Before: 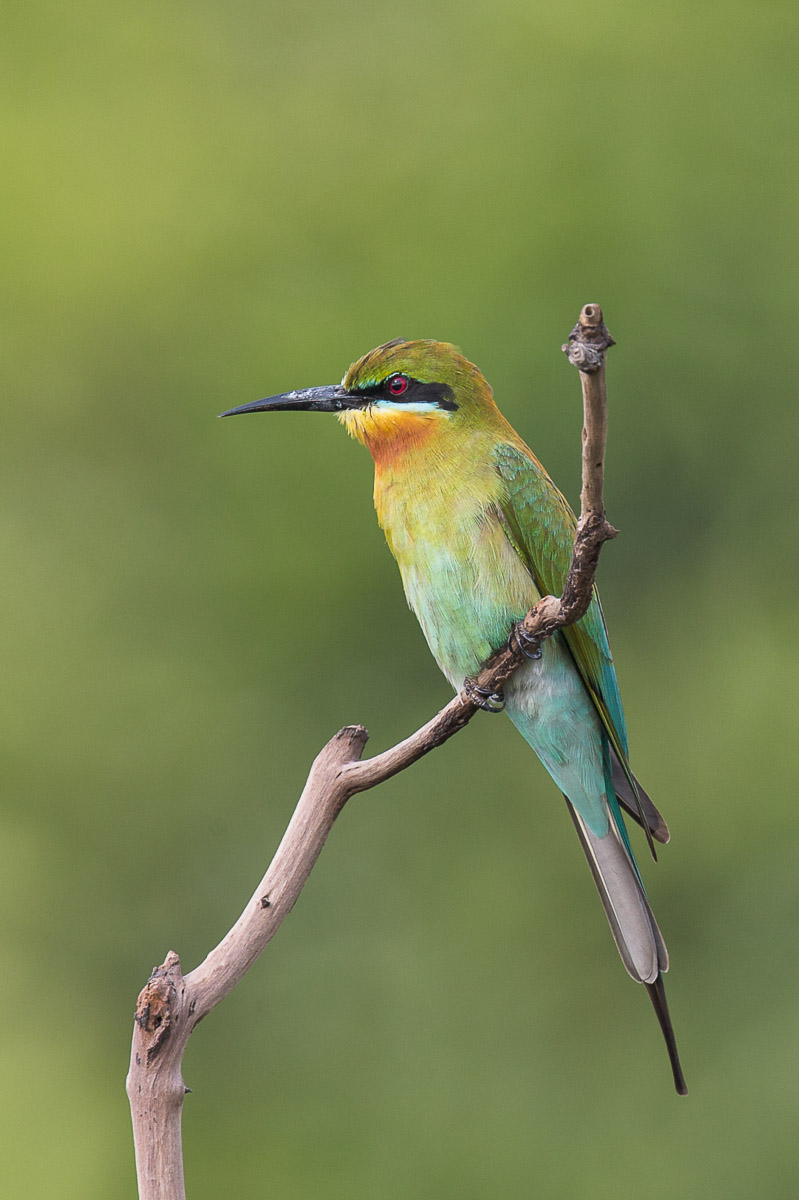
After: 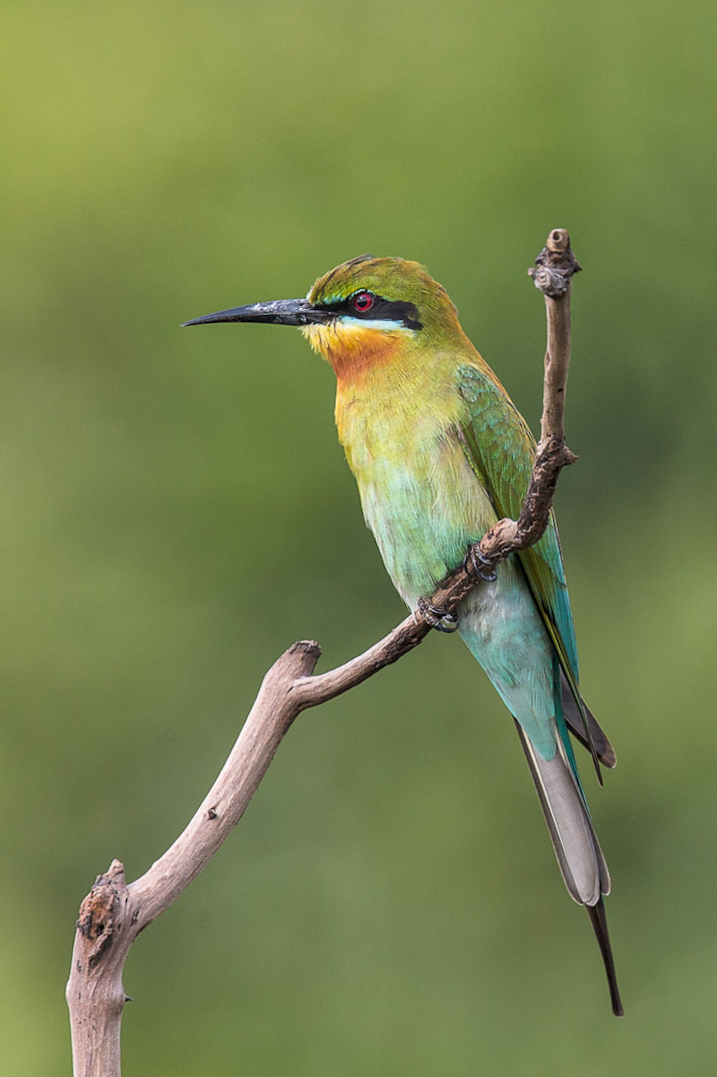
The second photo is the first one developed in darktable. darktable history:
rotate and perspective: rotation 0.174°, lens shift (vertical) 0.013, lens shift (horizontal) 0.019, shear 0.001, automatic cropping original format, crop left 0.007, crop right 0.991, crop top 0.016, crop bottom 0.997
crop and rotate: angle -1.96°, left 3.097%, top 4.154%, right 1.586%, bottom 0.529%
local contrast: on, module defaults
